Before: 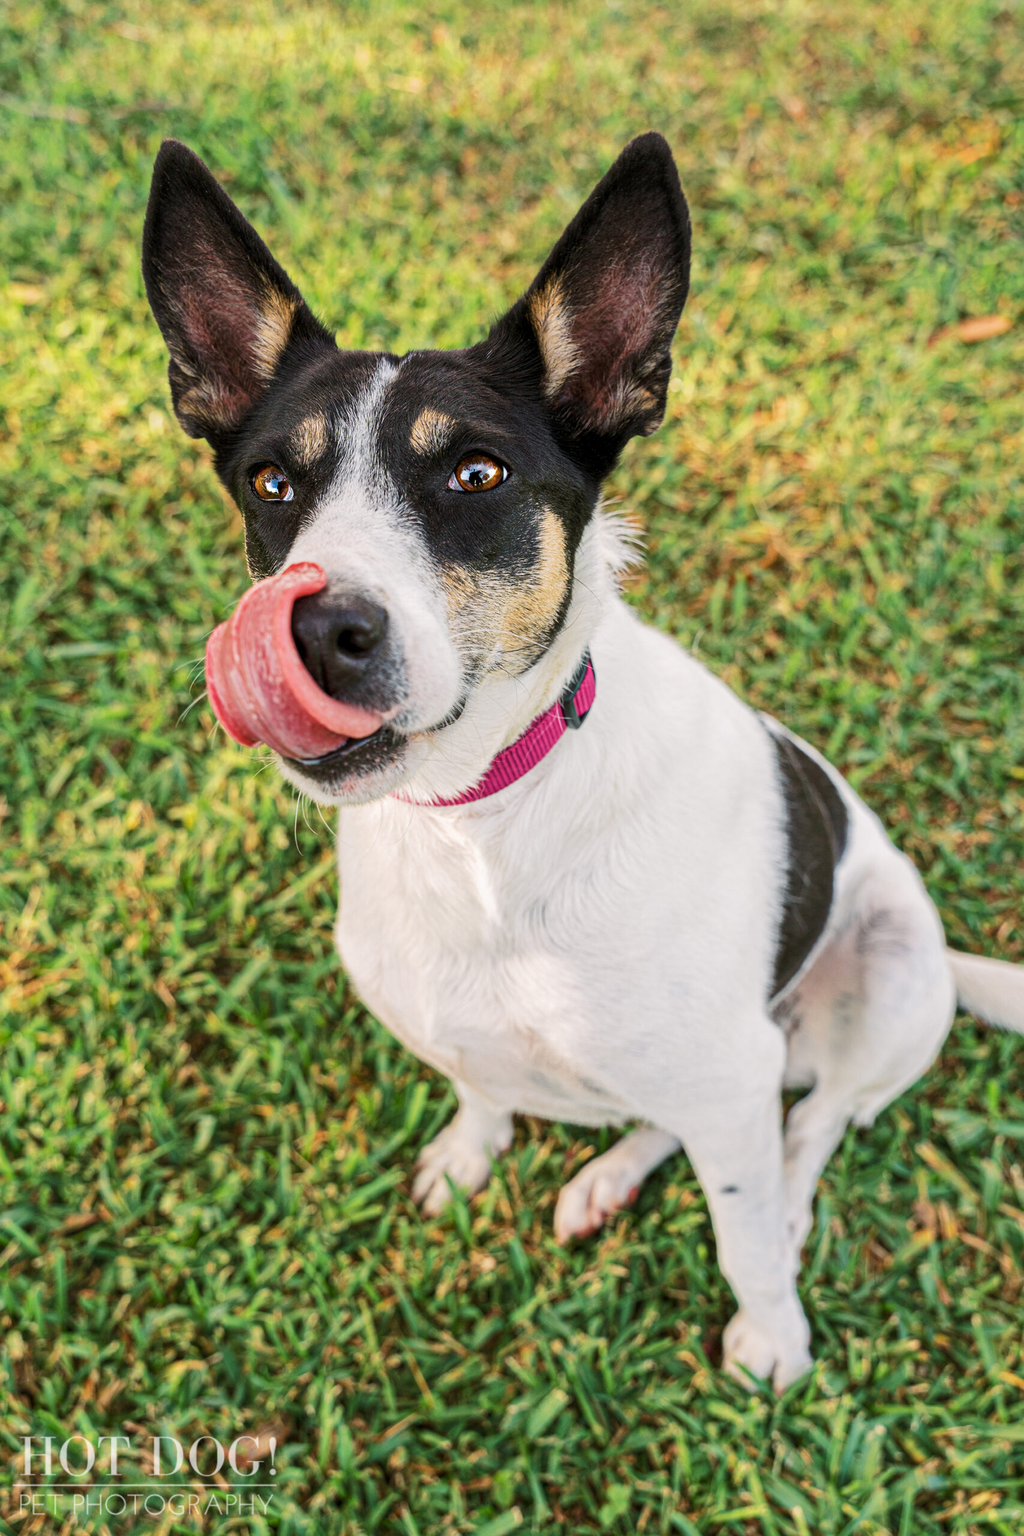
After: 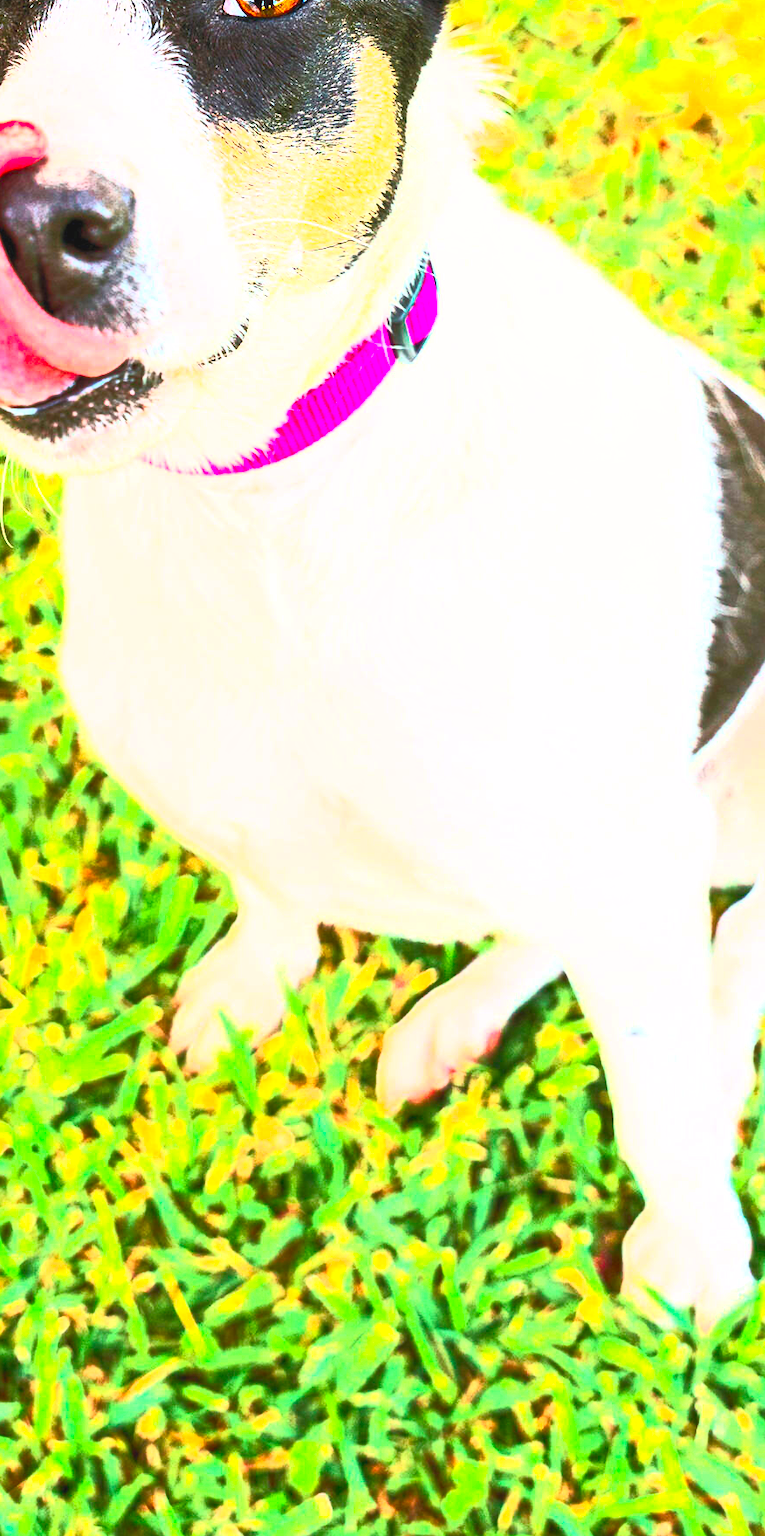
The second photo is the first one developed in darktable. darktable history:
exposure: black level correction 0, exposure 1 EV, compensate exposure bias true, compensate highlight preservation false
contrast brightness saturation: contrast 0.987, brightness 0.999, saturation 0.985
crop and rotate: left 28.798%, top 31.221%, right 19.819%
